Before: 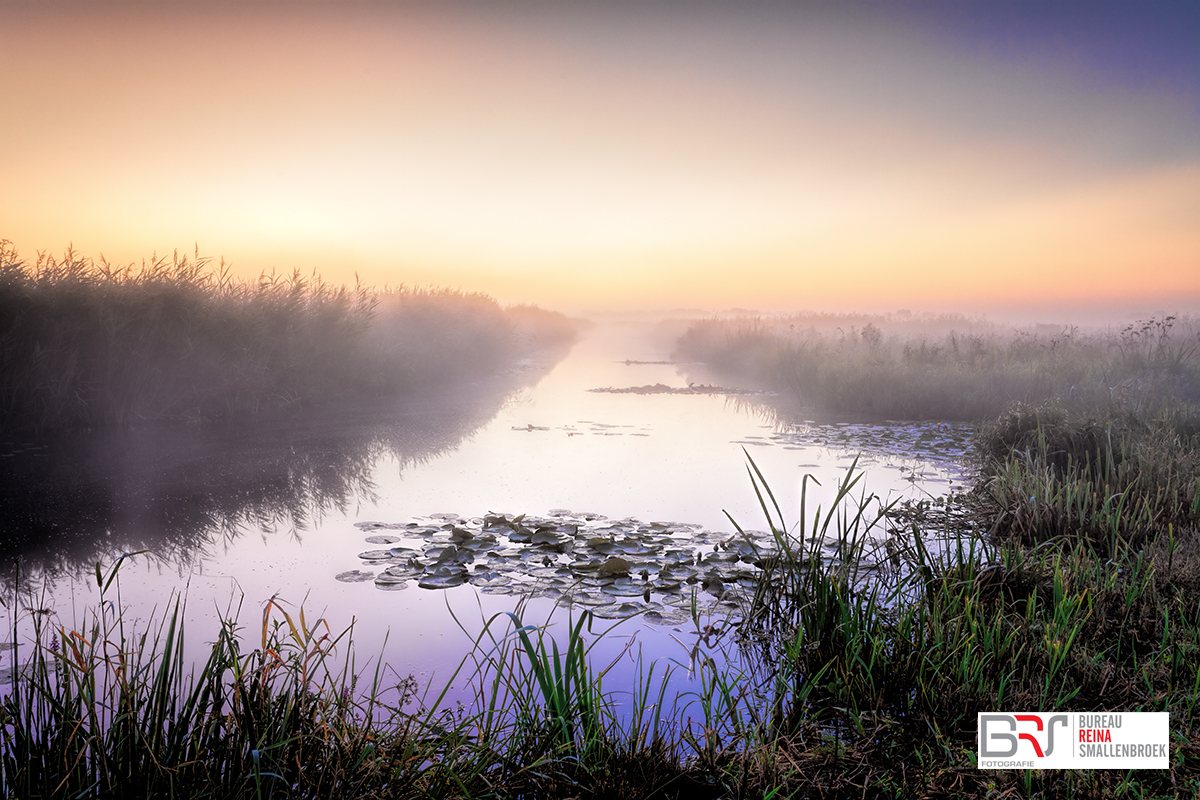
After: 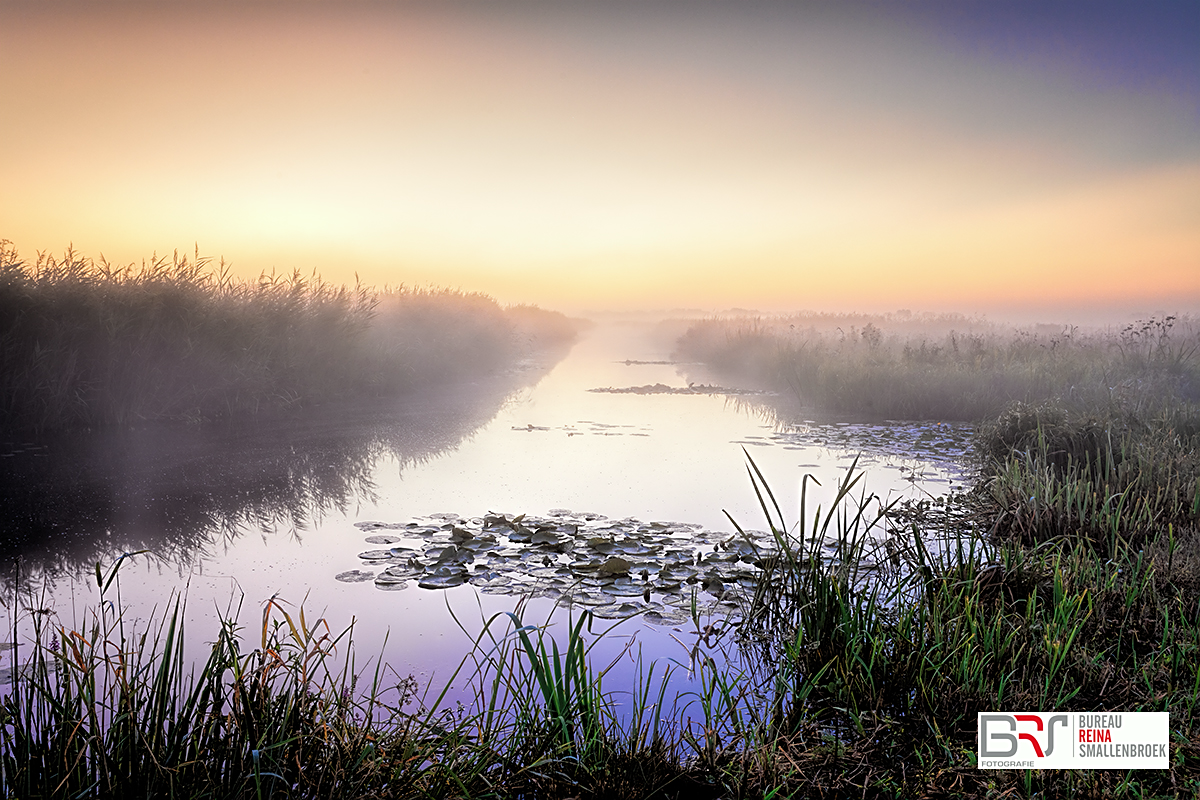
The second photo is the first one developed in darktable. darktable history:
sharpen: on, module defaults
color correction: highlights a* -2.62, highlights b* 2.57
